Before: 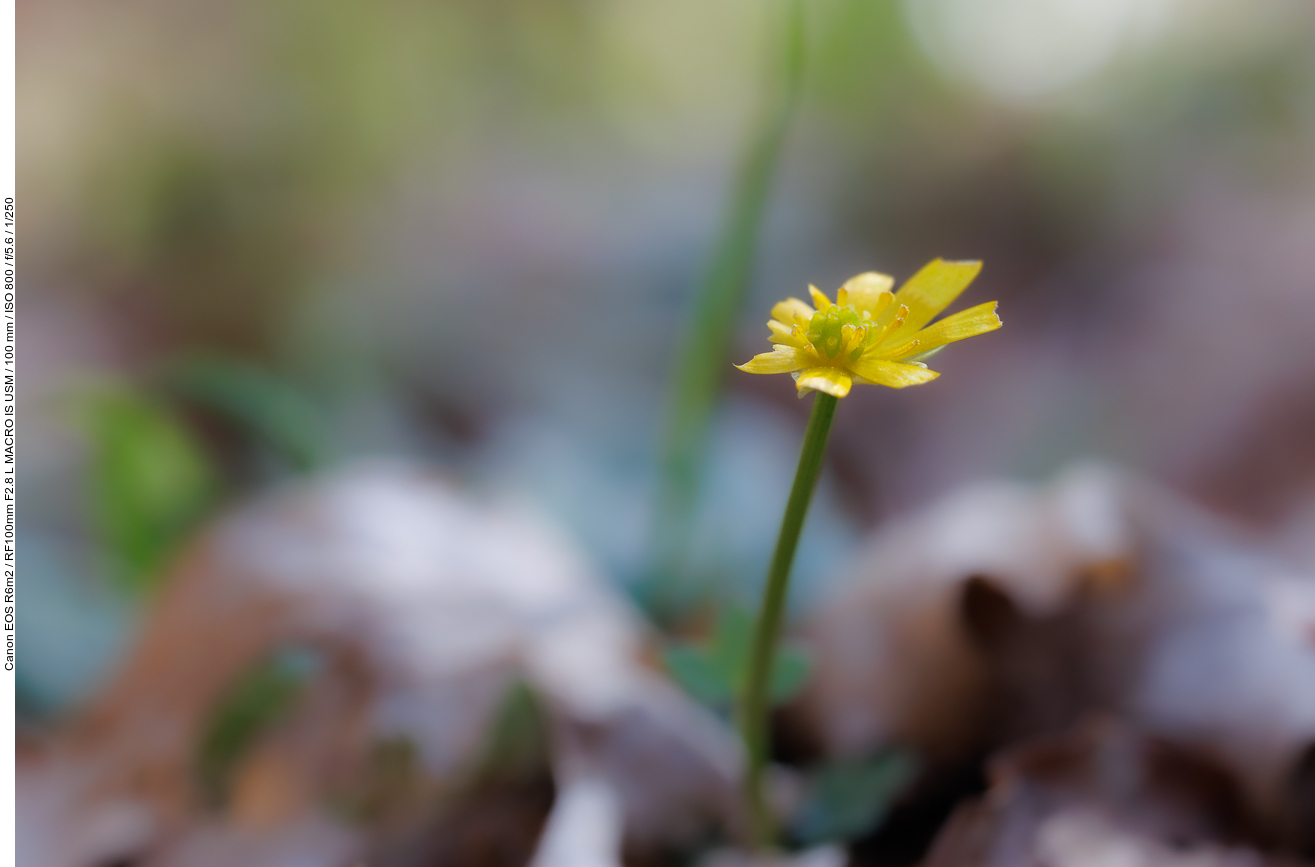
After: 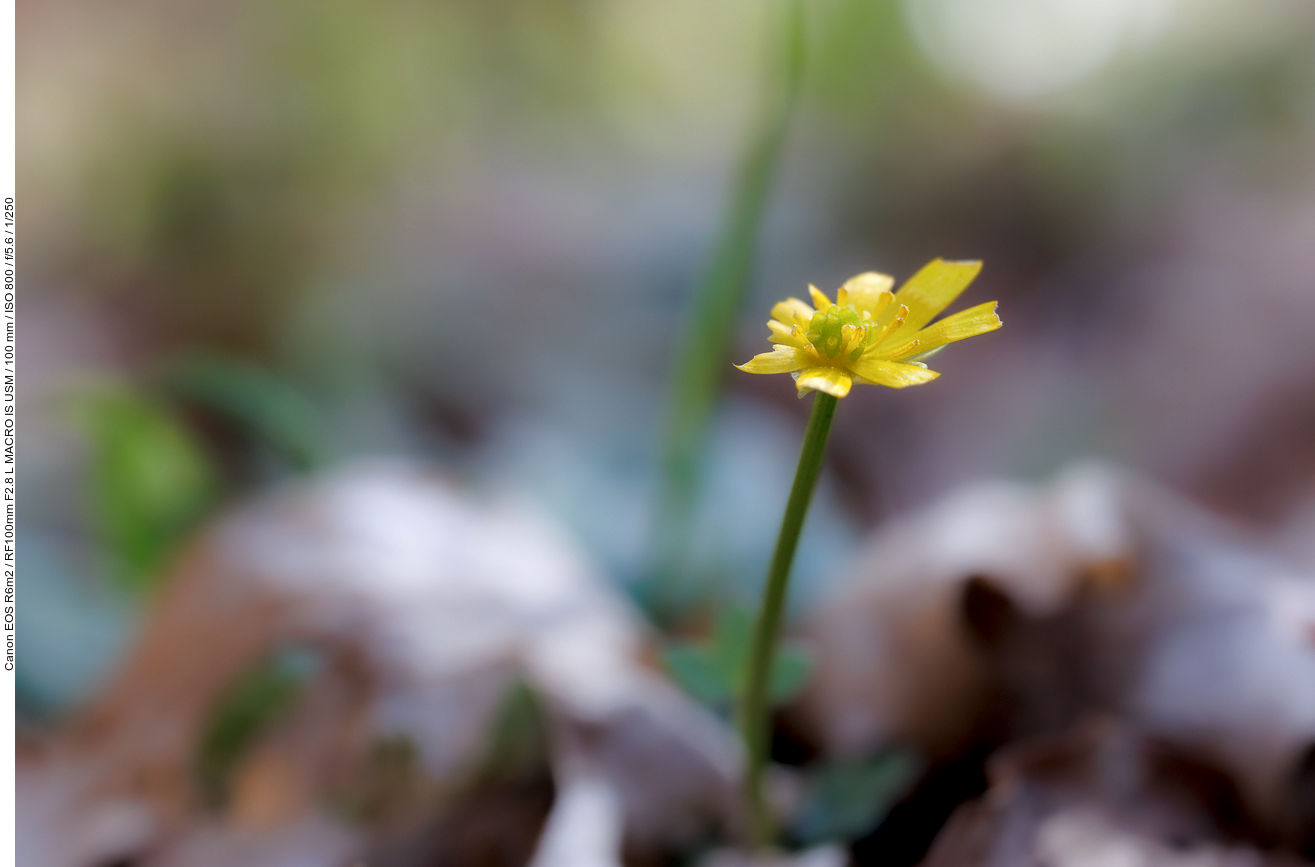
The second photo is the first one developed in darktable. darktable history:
tone equalizer: on, module defaults
local contrast: highlights 88%, shadows 79%
